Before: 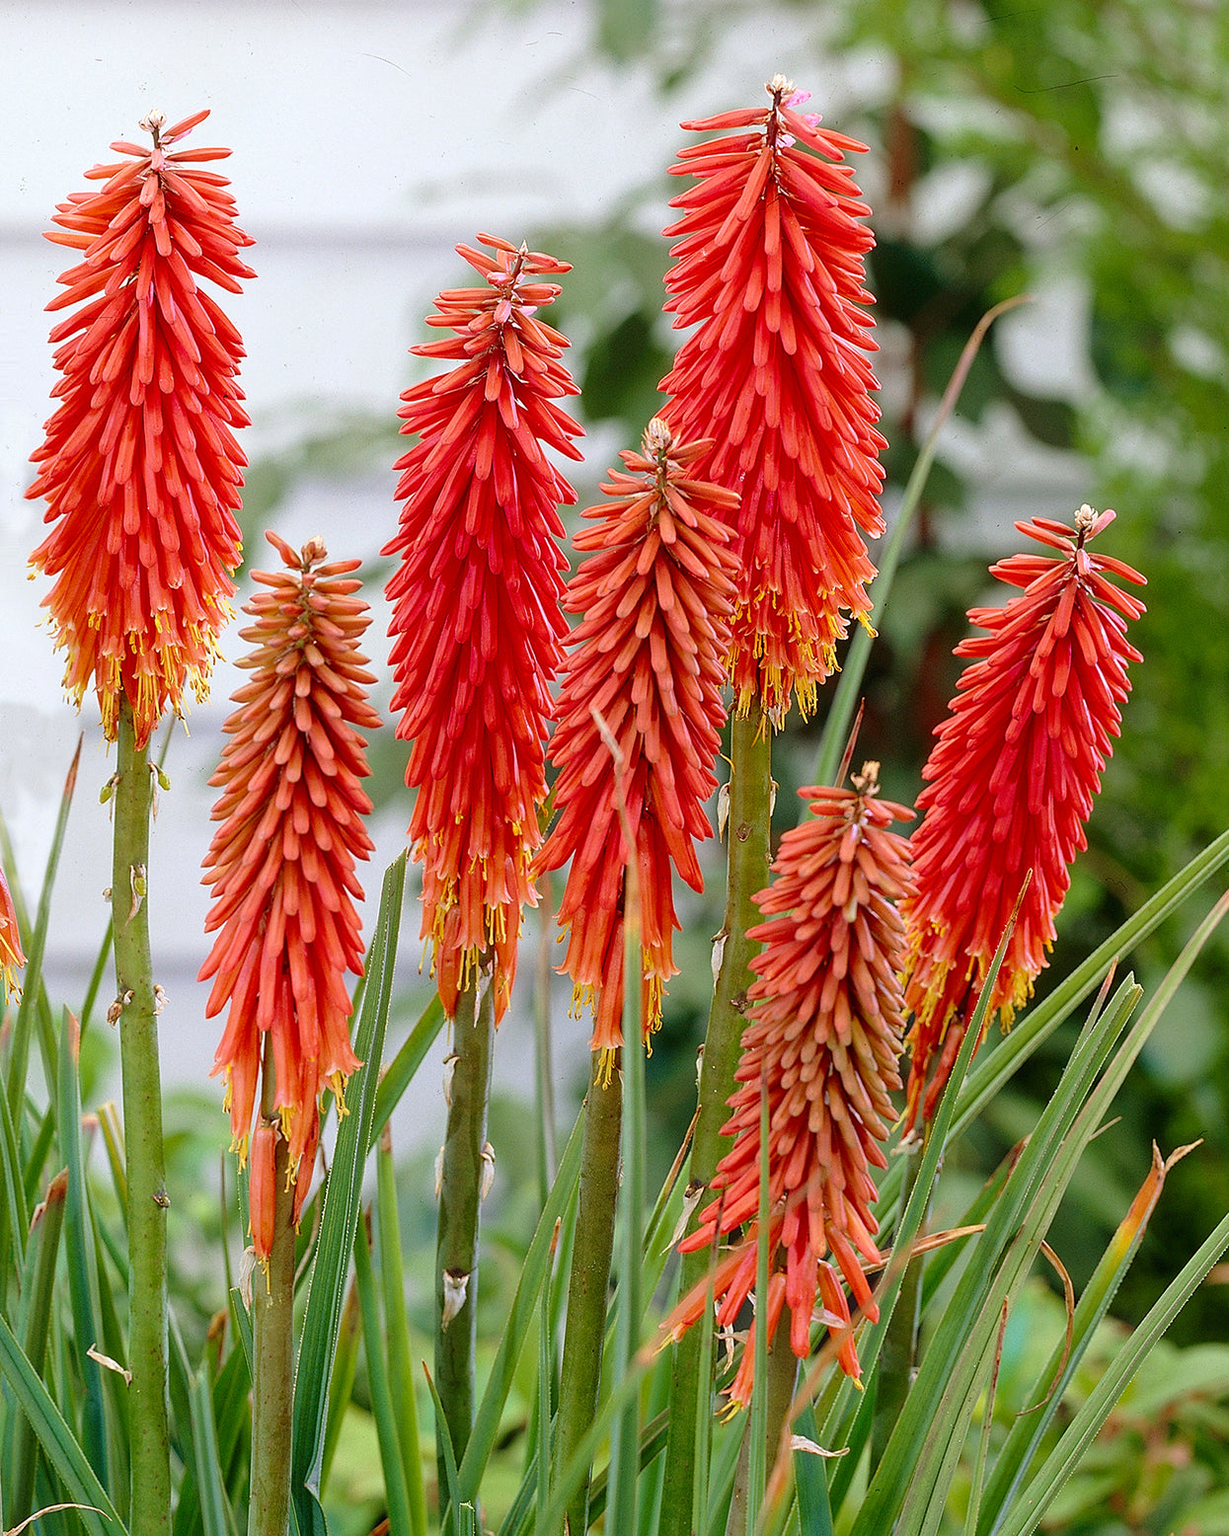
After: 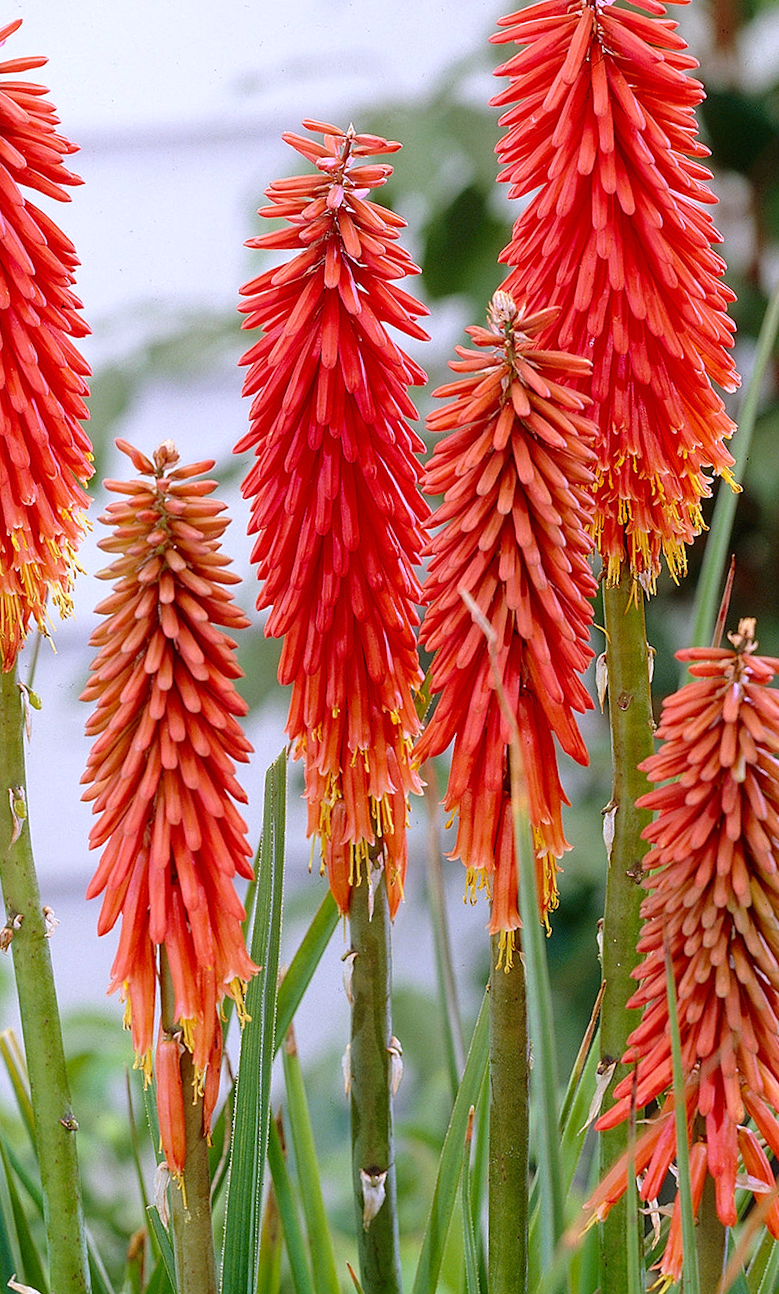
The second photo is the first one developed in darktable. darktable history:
rotate and perspective: rotation -5°, crop left 0.05, crop right 0.952, crop top 0.11, crop bottom 0.89
white balance: red 1.004, blue 1.096
crop: left 10.644%, right 26.528%
